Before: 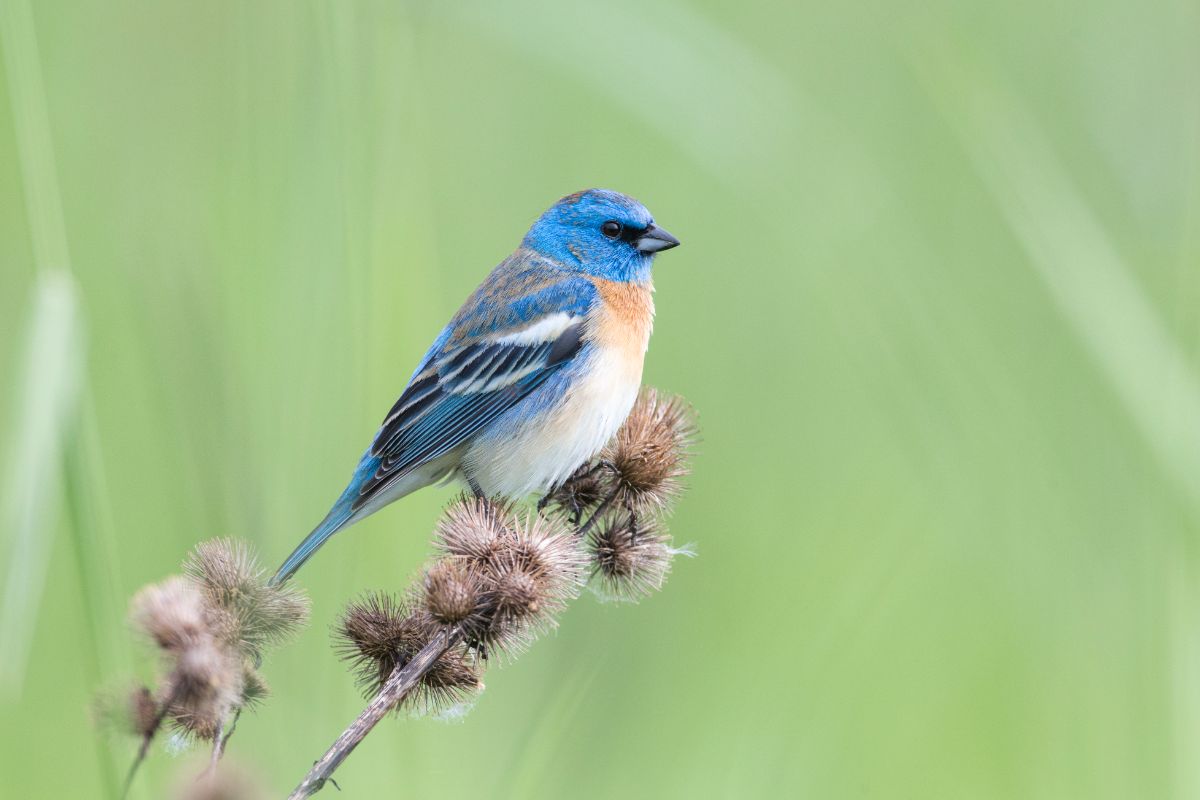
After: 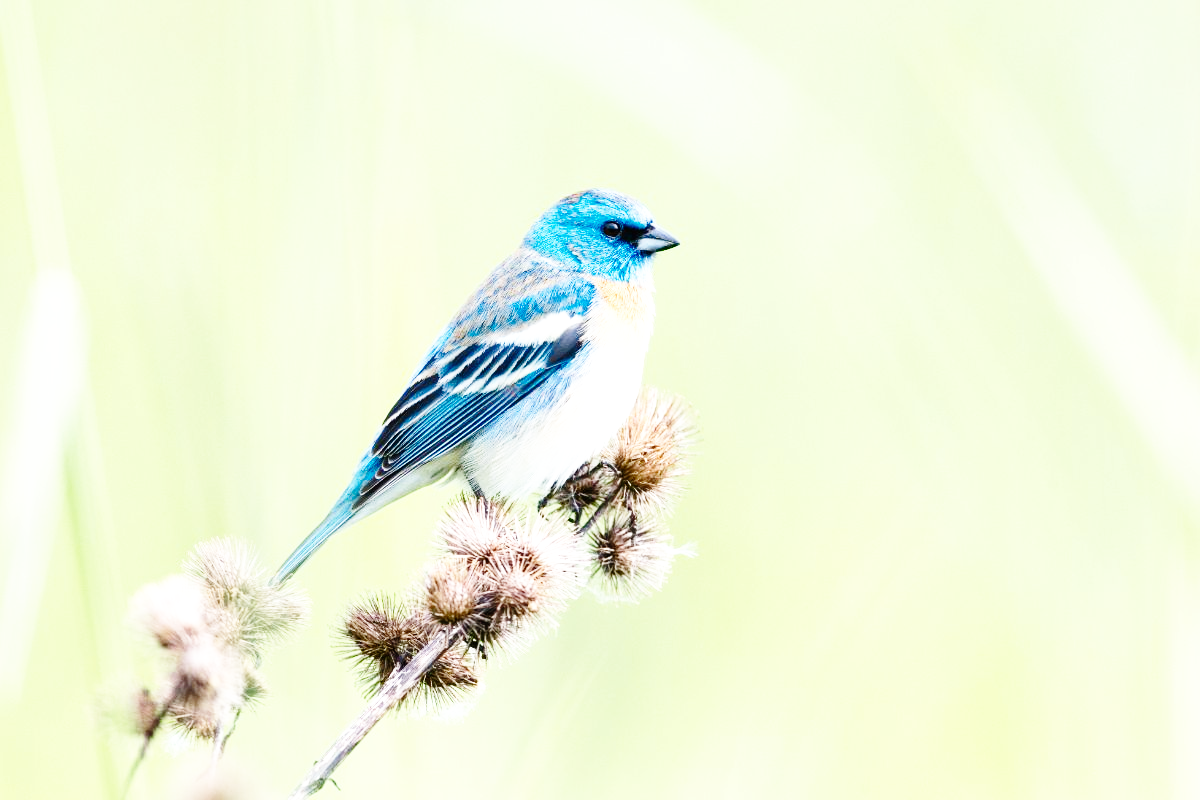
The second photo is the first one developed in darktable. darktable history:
color calibration: output R [0.999, 0.026, -0.11, 0], output G [-0.019, 1.037, -0.099, 0], output B [0.022, -0.023, 0.902, 0], illuminant same as pipeline (D50), adaptation XYZ, x 0.346, y 0.358, temperature 5006.17 K
exposure: black level correction 0, exposure 0.68 EV, compensate exposure bias true, compensate highlight preservation false
shadows and highlights: radius 127.77, shadows 30.27, highlights -30.54, low approximation 0.01, soften with gaussian
base curve: curves: ch0 [(0, 0) (0, 0) (0.002, 0.001) (0.008, 0.003) (0.019, 0.011) (0.037, 0.037) (0.064, 0.11) (0.102, 0.232) (0.152, 0.379) (0.216, 0.524) (0.296, 0.665) (0.394, 0.789) (0.512, 0.881) (0.651, 0.945) (0.813, 0.986) (1, 1)], preserve colors none
